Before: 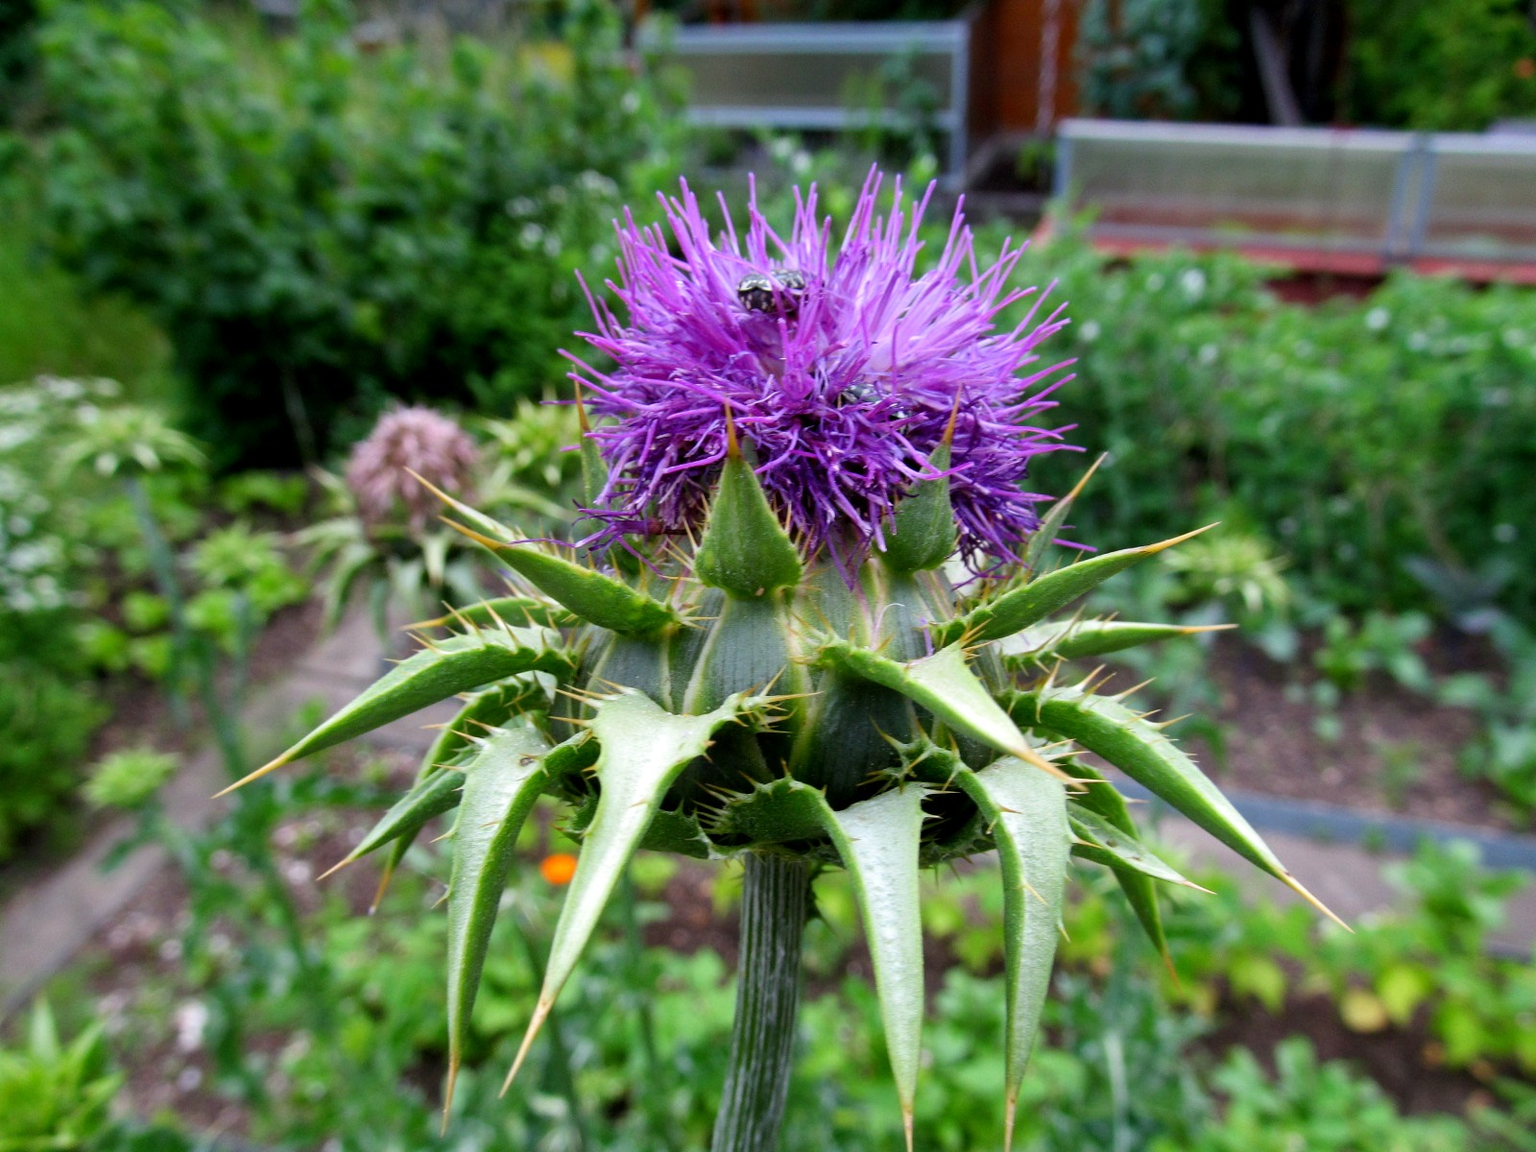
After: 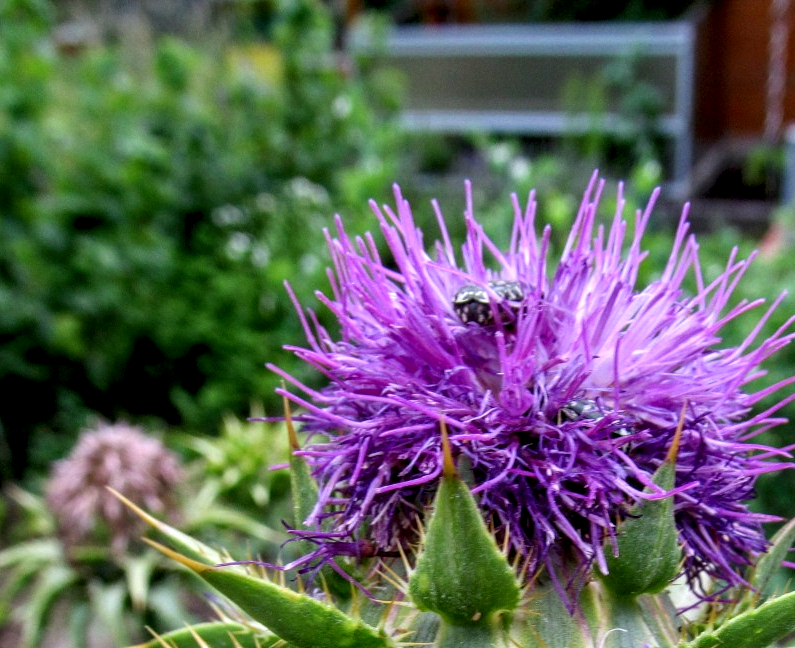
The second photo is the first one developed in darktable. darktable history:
local contrast: highlights 61%, detail 143%, midtone range 0.424
crop: left 19.749%, right 30.53%, bottom 45.946%
